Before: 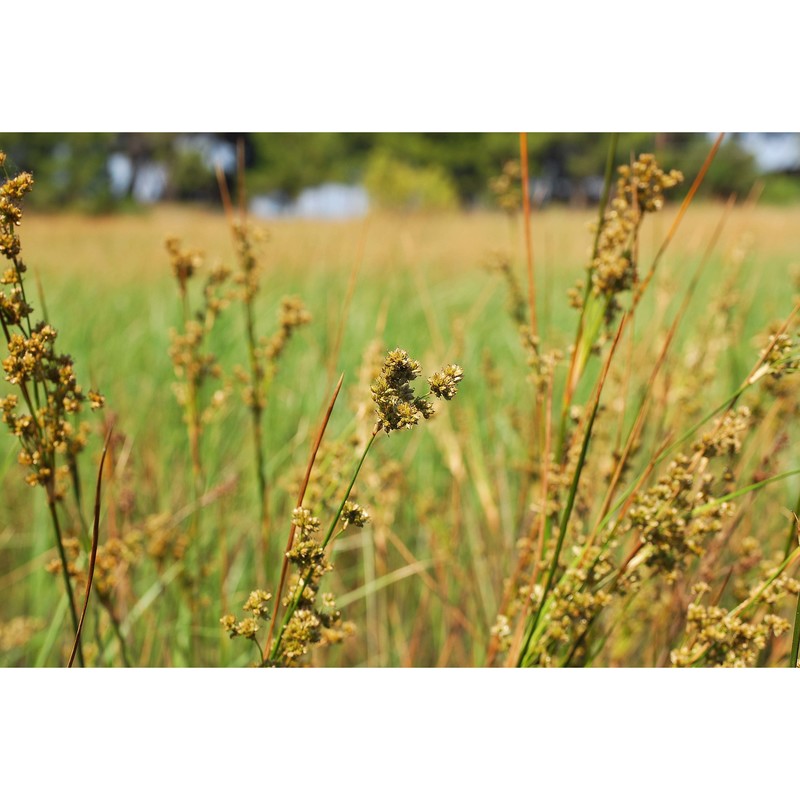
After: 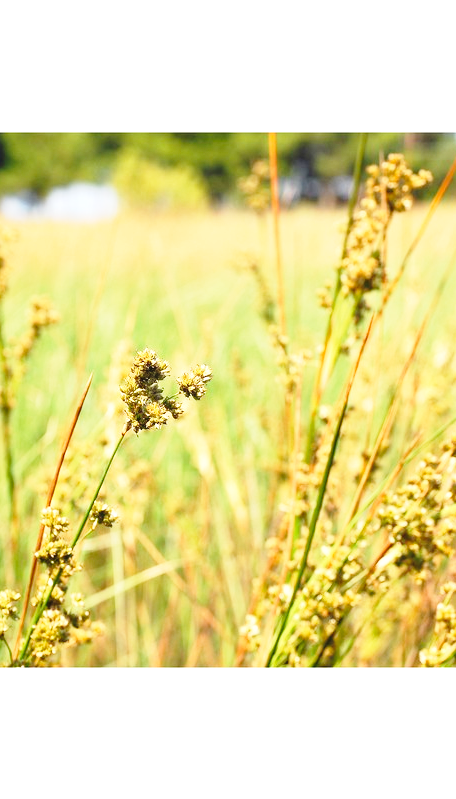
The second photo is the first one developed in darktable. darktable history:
crop: left 31.434%, top 0.009%, right 11.496%
exposure: black level correction -0.002, exposure 0.538 EV, compensate highlight preservation false
base curve: curves: ch0 [(0, 0) (0.028, 0.03) (0.121, 0.232) (0.46, 0.748) (0.859, 0.968) (1, 1)], preserve colors none
